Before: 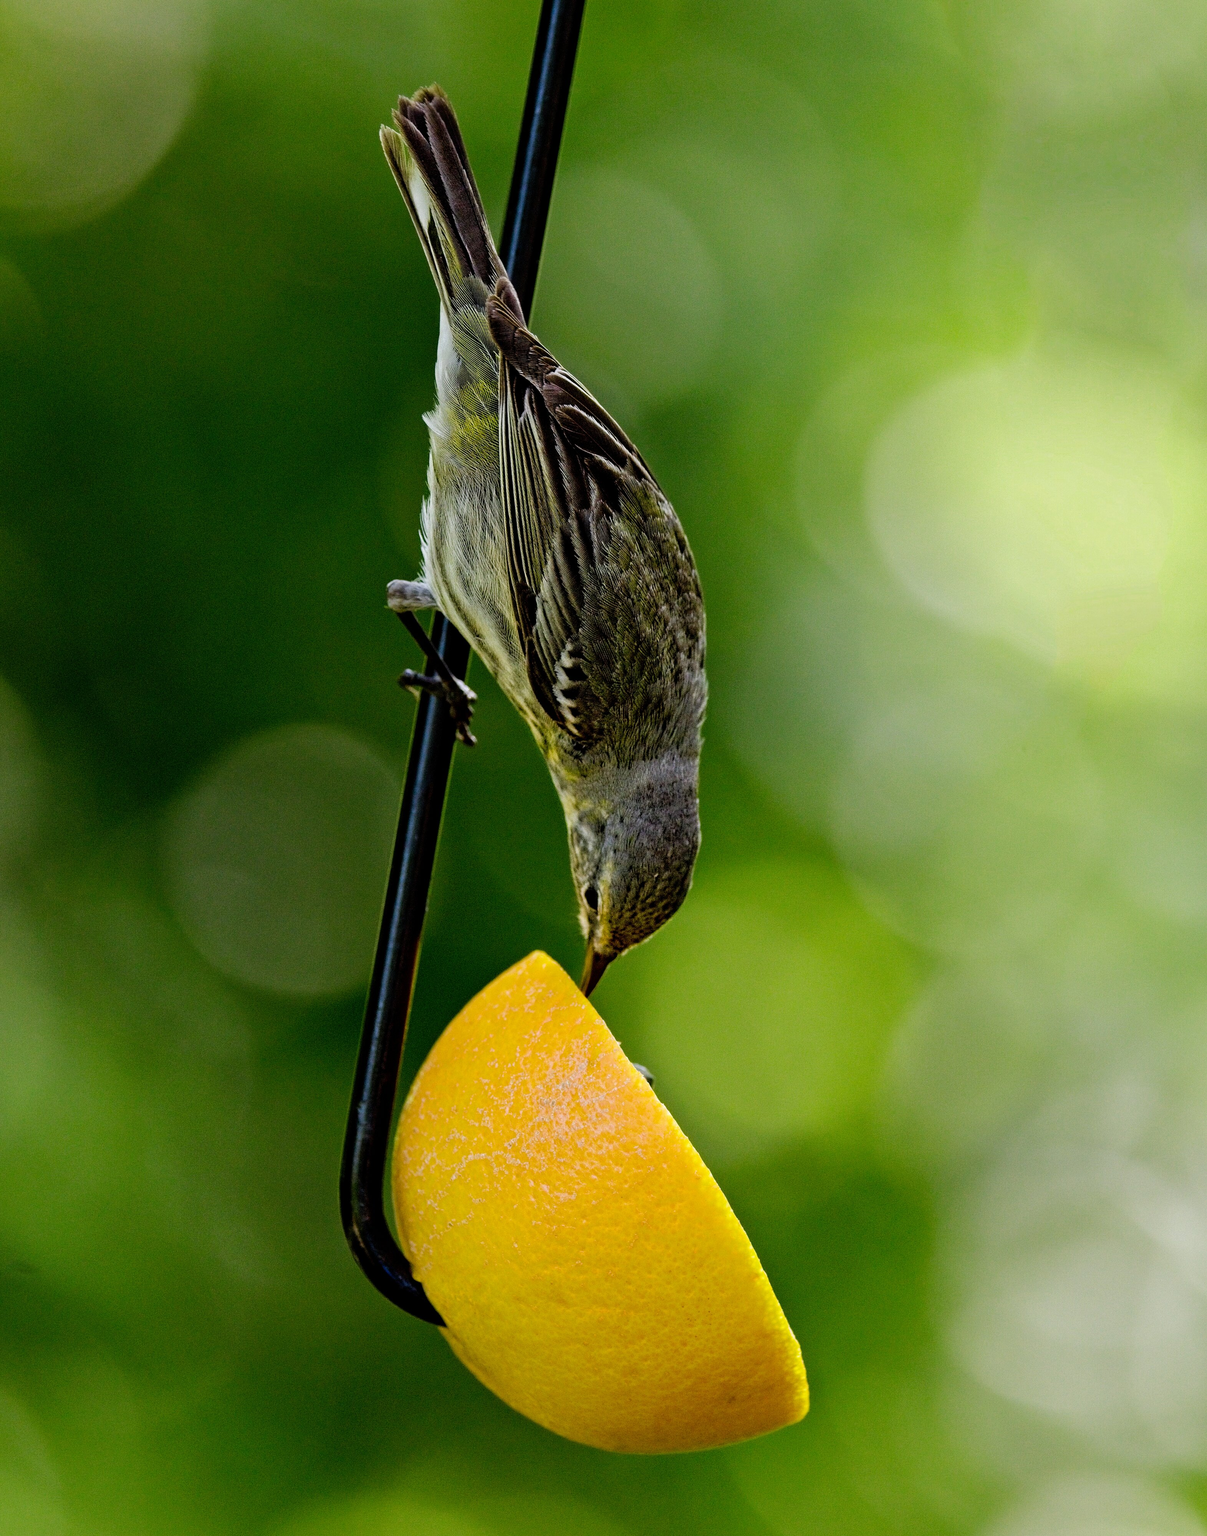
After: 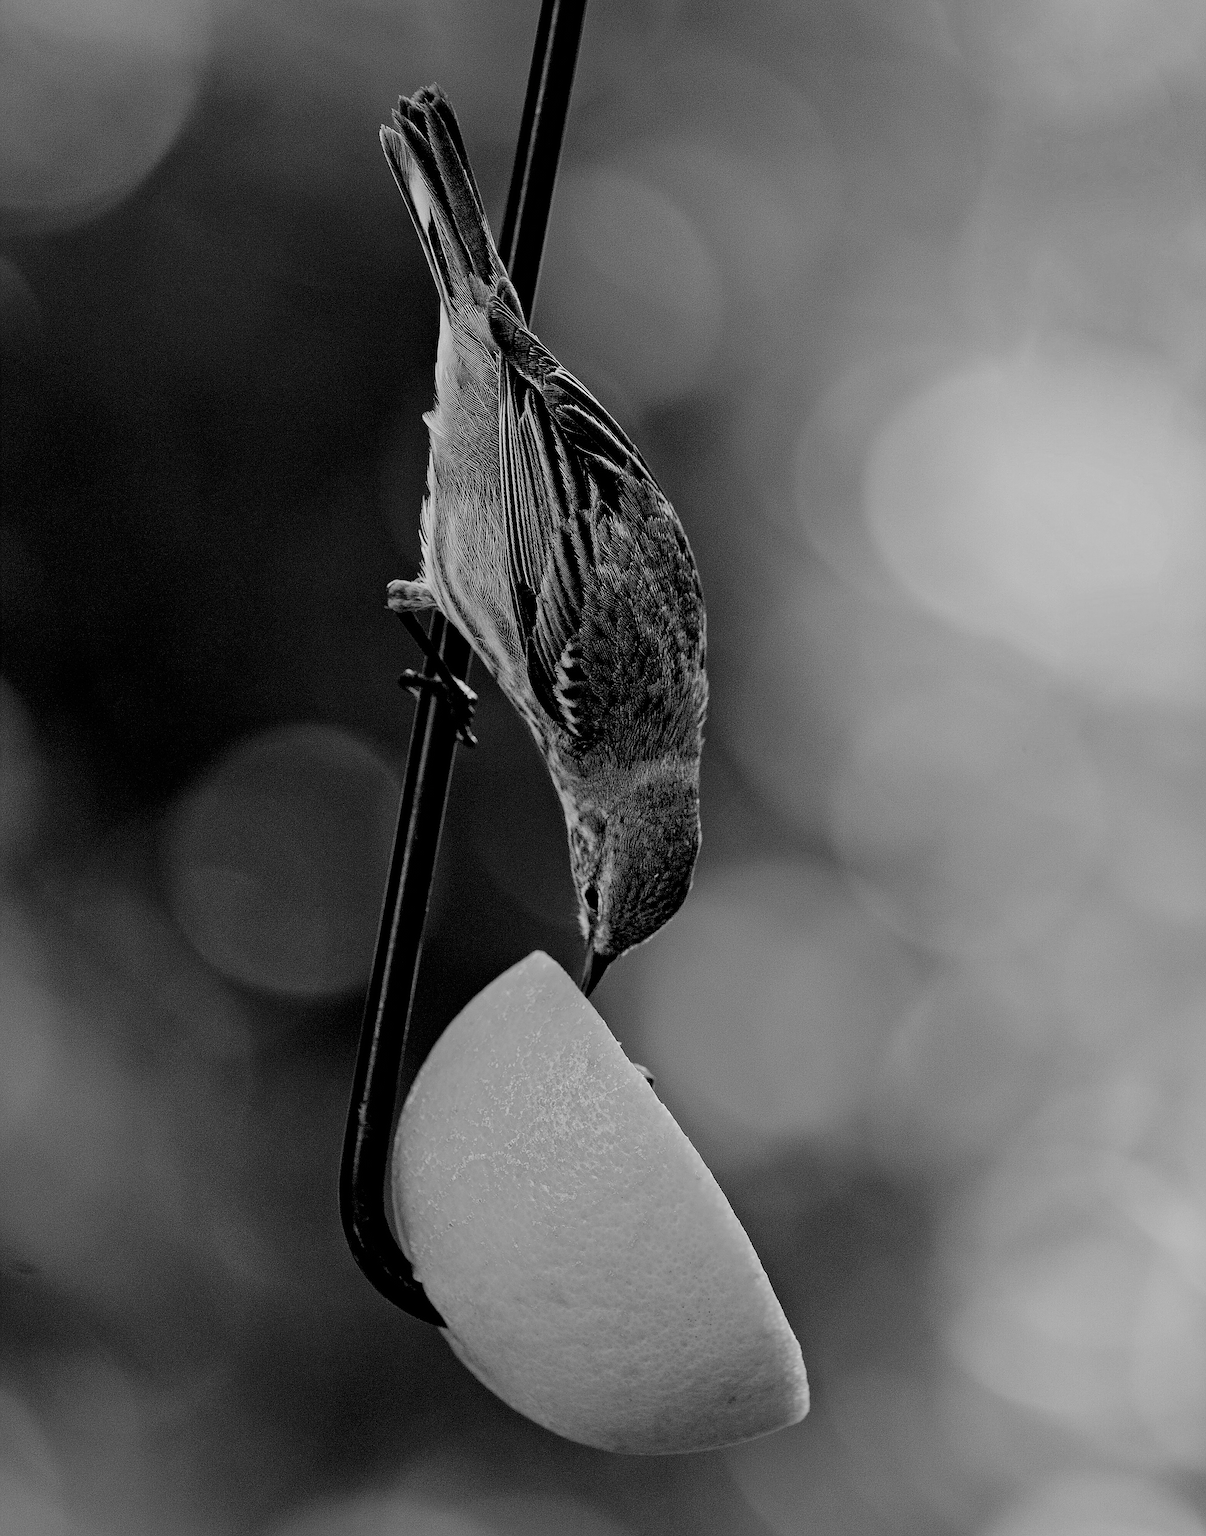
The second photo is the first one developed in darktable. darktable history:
color calibration: output gray [0.22, 0.42, 0.37, 0], gray › normalize channels true, illuminant as shot in camera, x 0.369, y 0.376, temperature 4322.94 K, gamut compression 0.026
exposure: exposure -0.043 EV, compensate exposure bias true, compensate highlight preservation false
filmic rgb: black relative exposure -5.02 EV, white relative exposure 3.98 EV, hardness 2.89, contrast 1.095
sharpen: radius 1.415, amount 1.258, threshold 0.61
